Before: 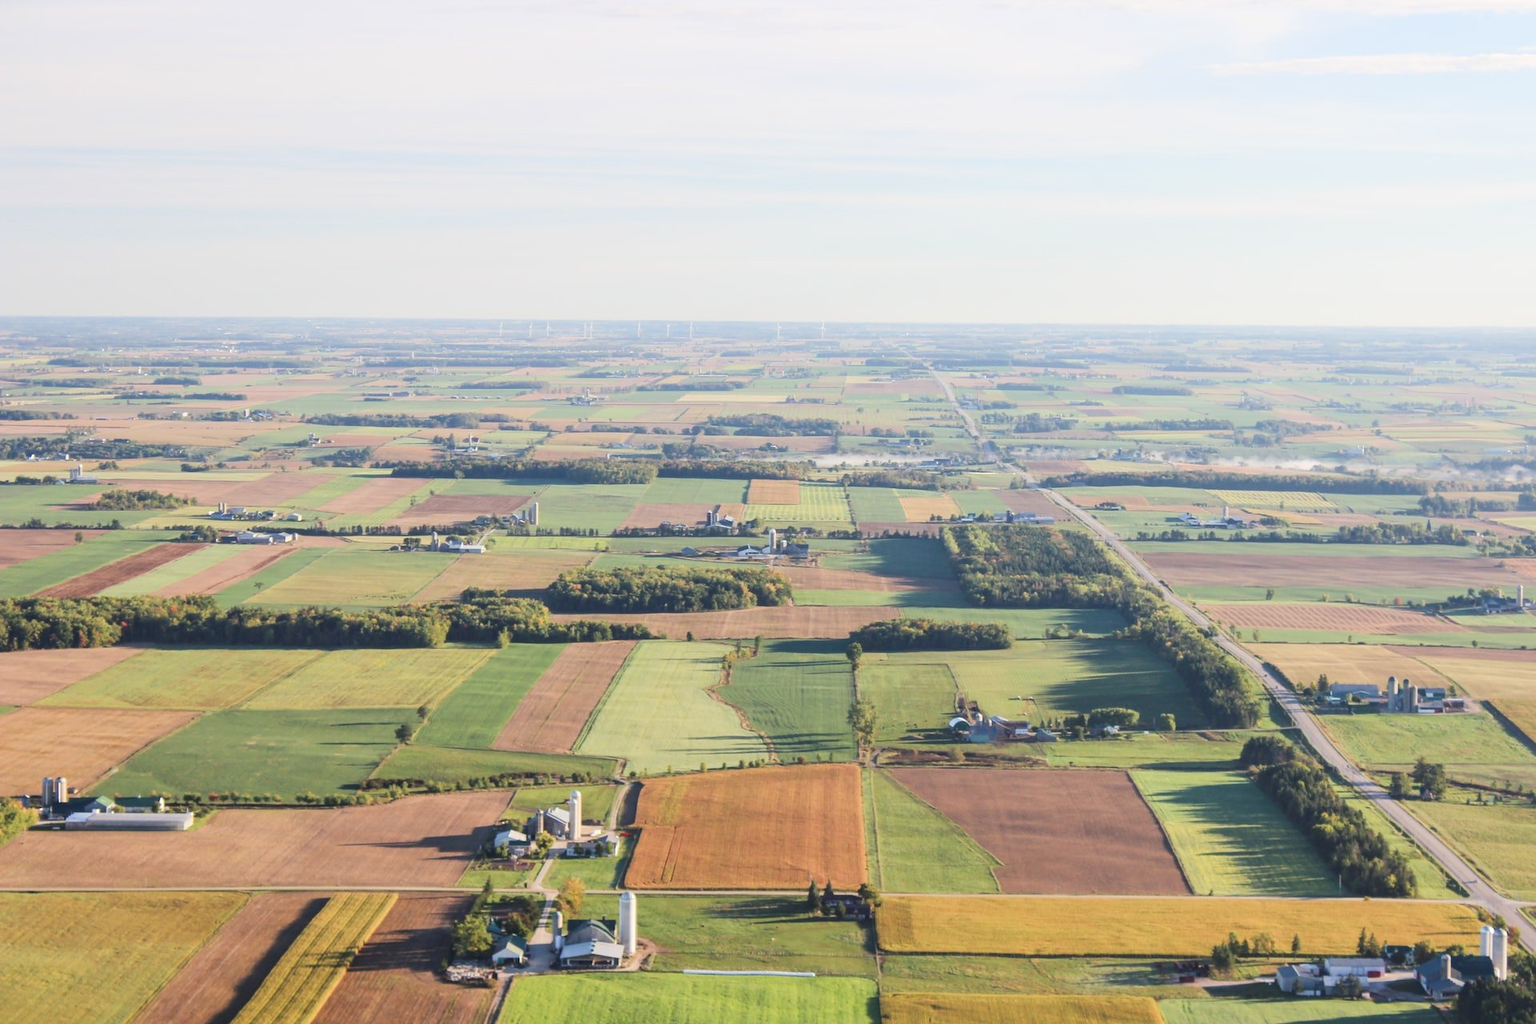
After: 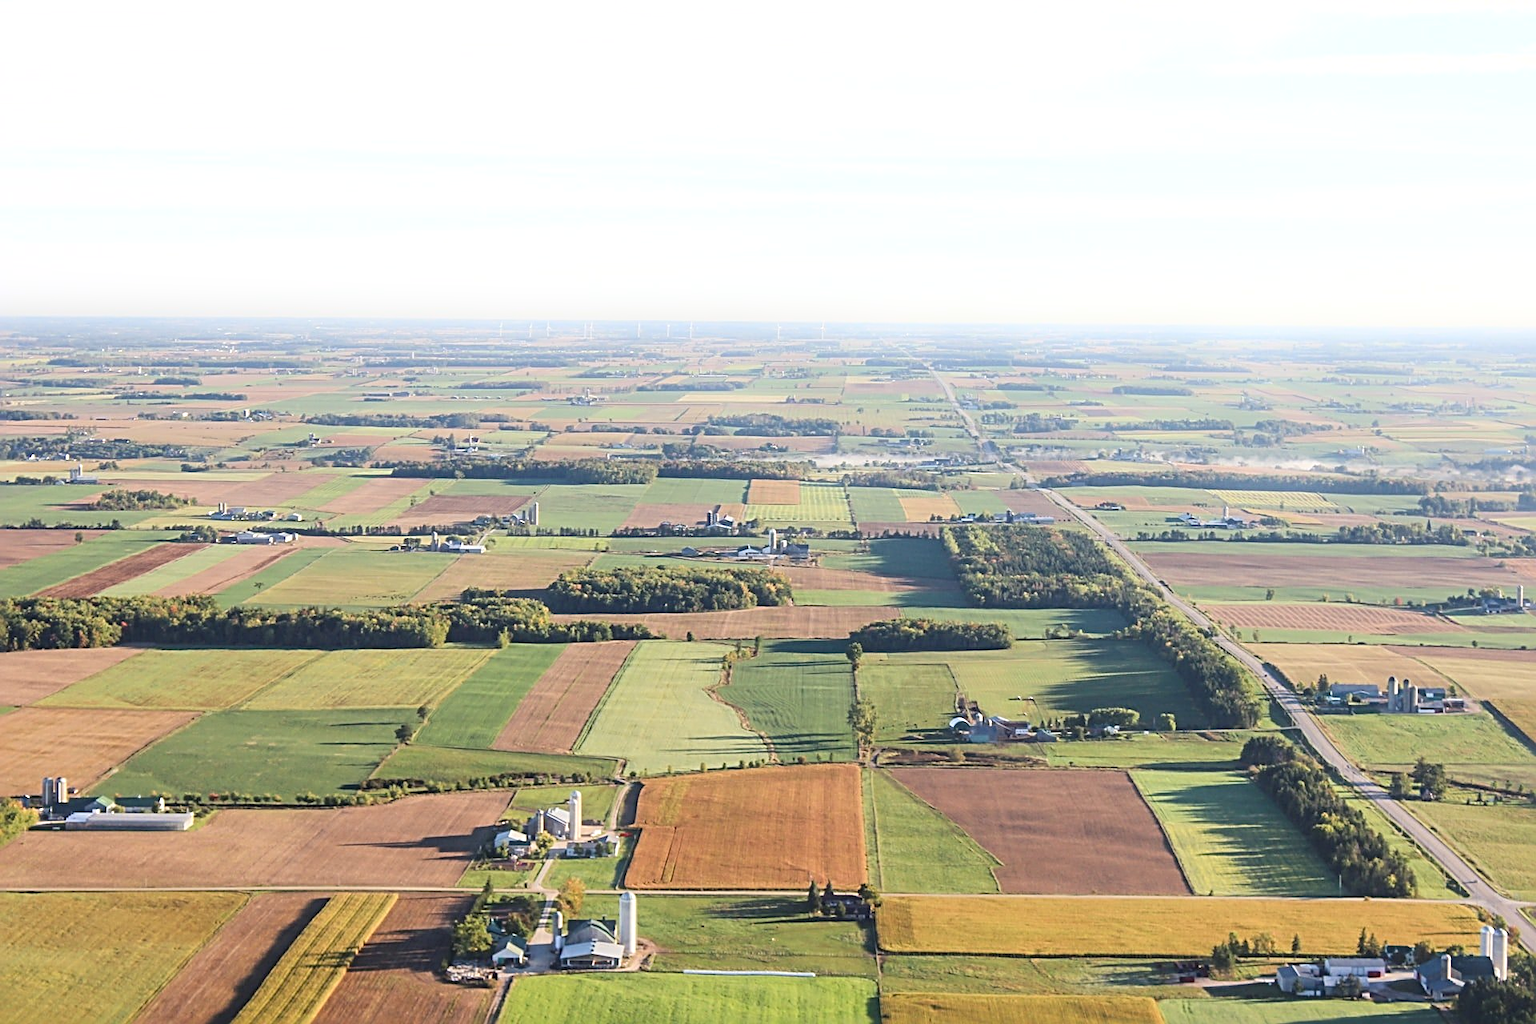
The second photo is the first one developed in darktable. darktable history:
sharpen: radius 3.025, amount 0.757
bloom: size 5%, threshold 95%, strength 15%
